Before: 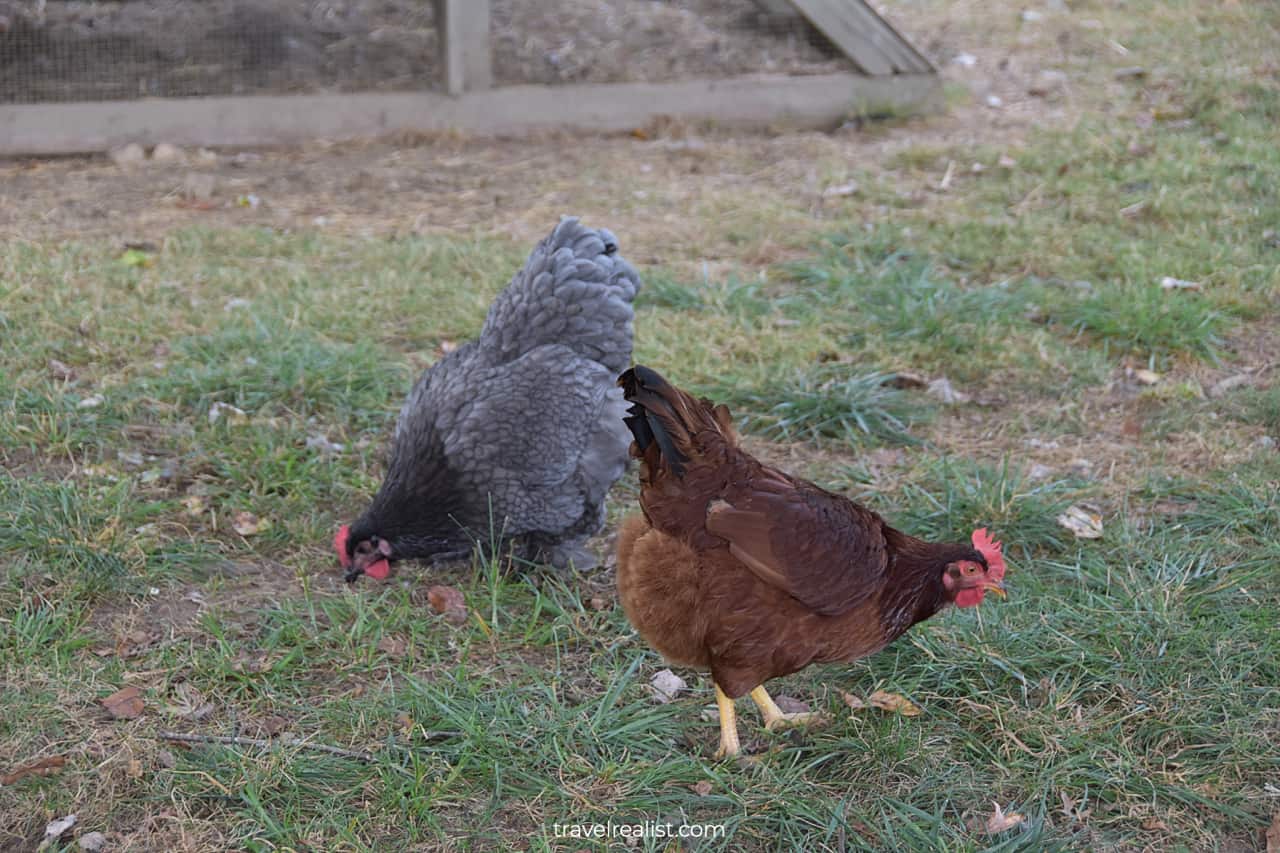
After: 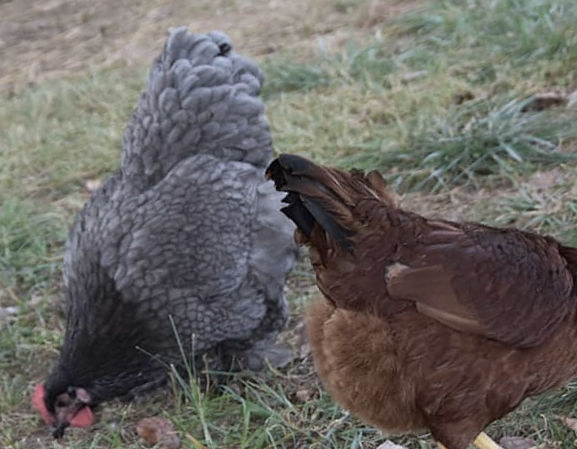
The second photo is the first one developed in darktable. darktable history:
crop and rotate: angle 0.02°, left 24.353%, top 13.219%, right 26.156%, bottom 8.224%
rotate and perspective: rotation -14.8°, crop left 0.1, crop right 0.903, crop top 0.25, crop bottom 0.748
contrast brightness saturation: contrast 0.1, saturation -0.3
